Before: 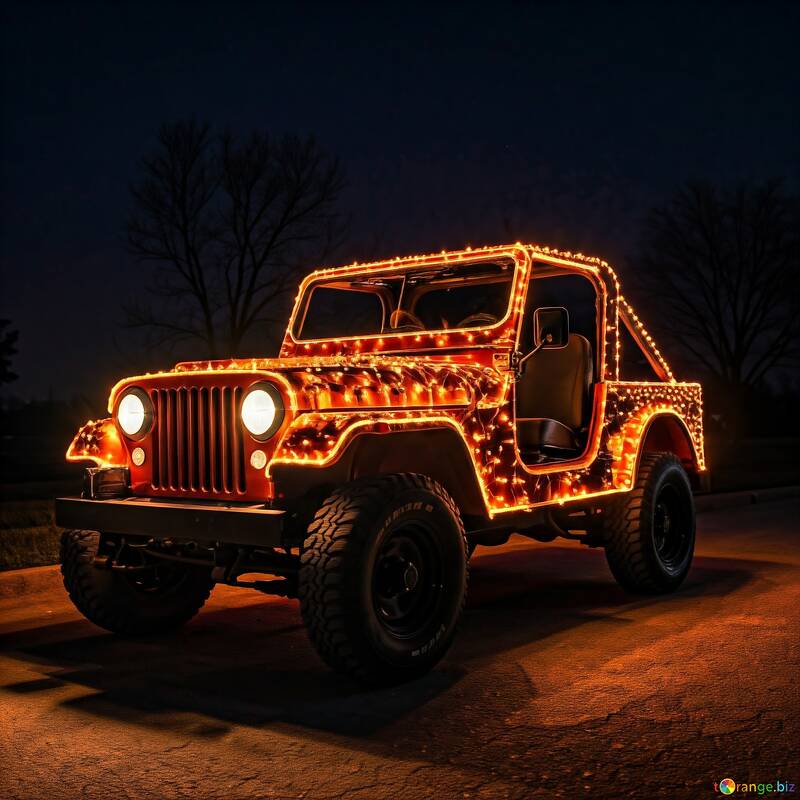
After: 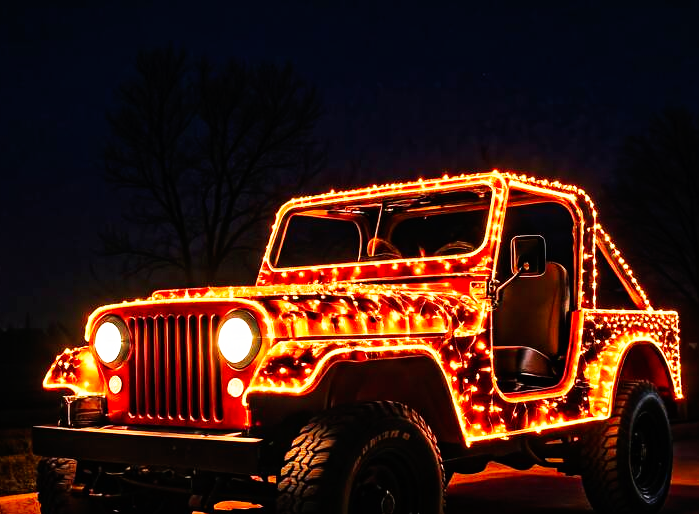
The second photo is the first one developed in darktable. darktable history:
base curve: curves: ch0 [(0, 0) (0.007, 0.004) (0.027, 0.03) (0.046, 0.07) (0.207, 0.54) (0.442, 0.872) (0.673, 0.972) (1, 1)], preserve colors none
crop: left 2.887%, top 9.003%, right 9.623%, bottom 26.643%
